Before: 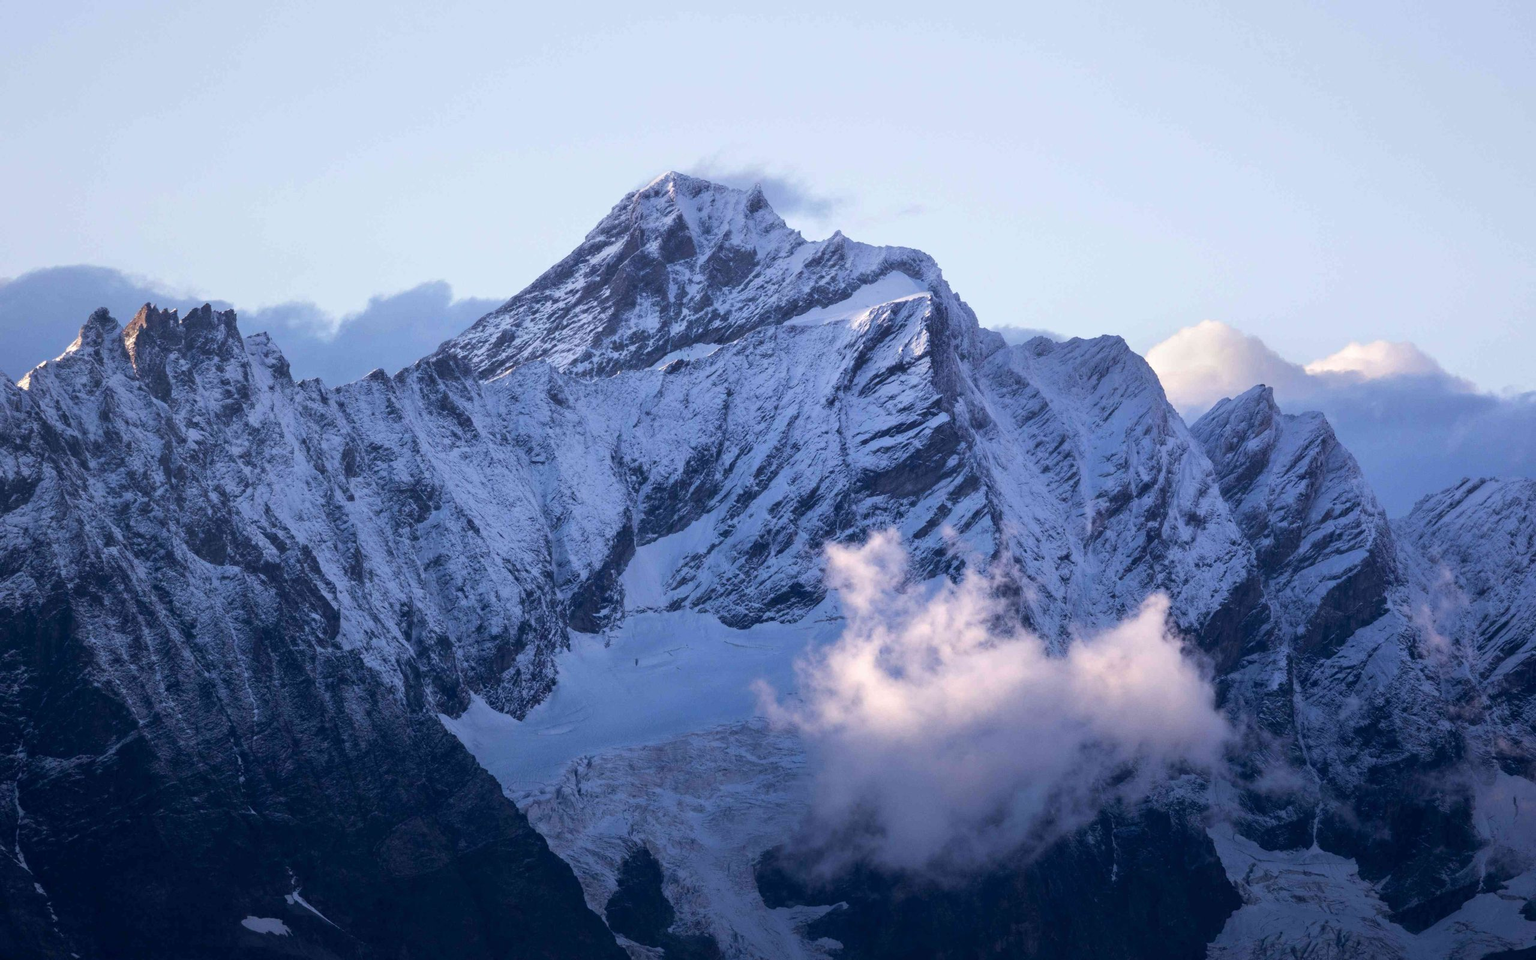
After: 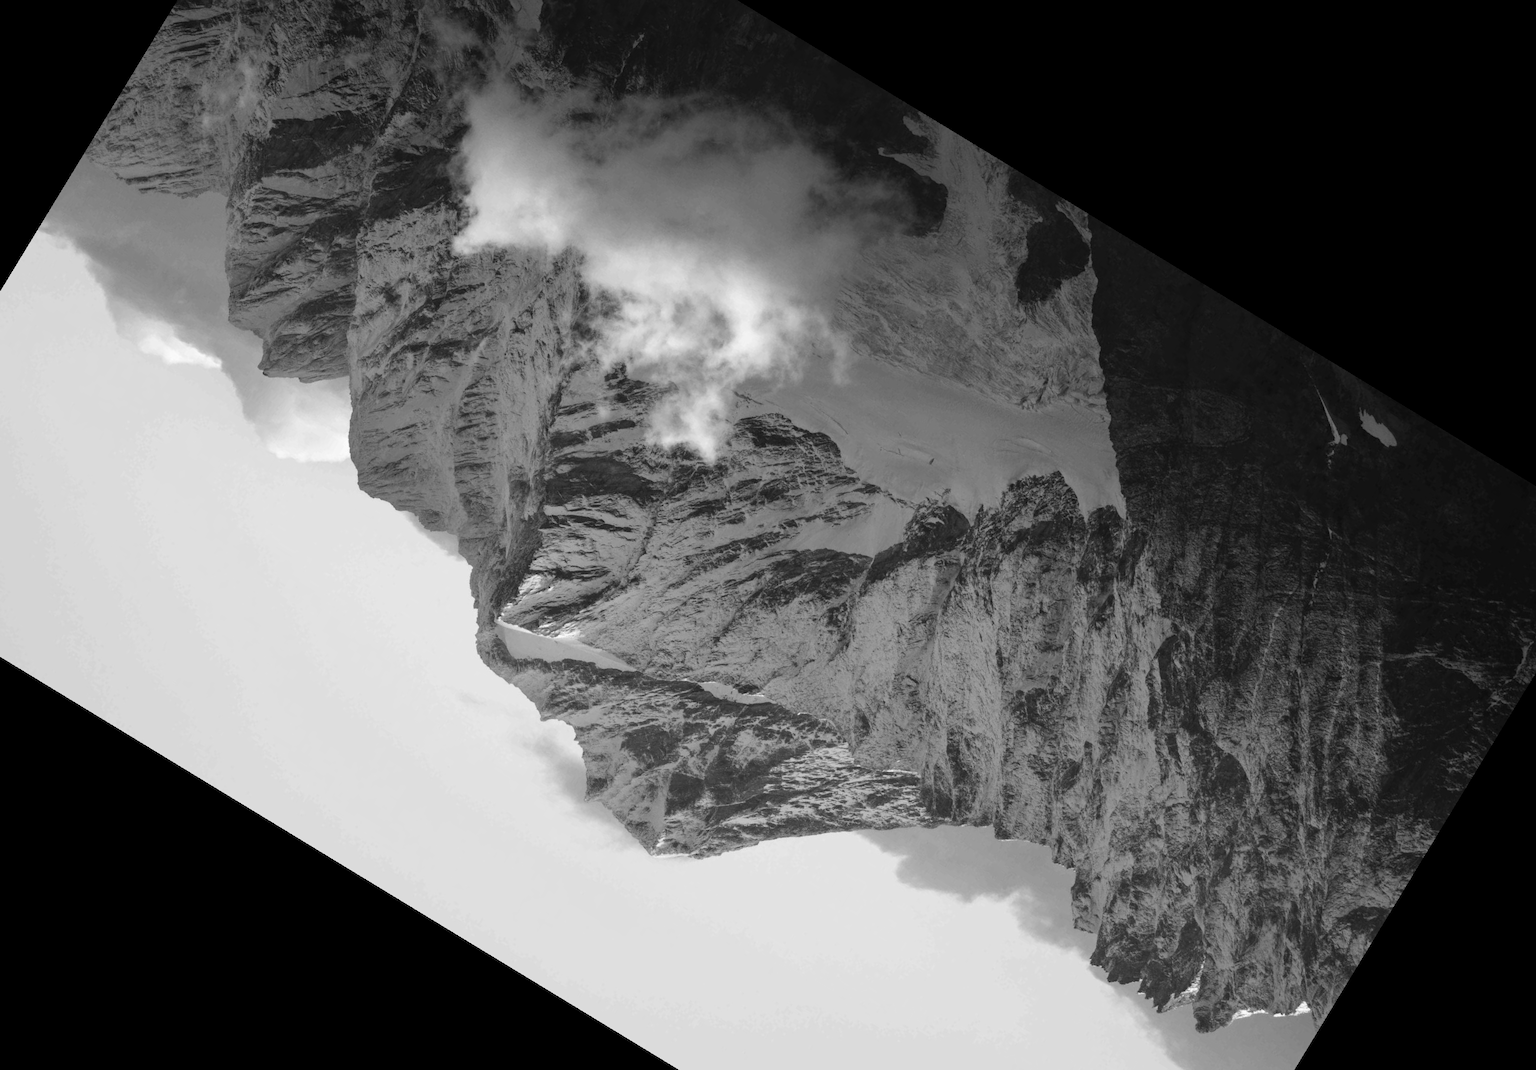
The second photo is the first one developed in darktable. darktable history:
crop and rotate: angle 148.68°, left 9.111%, top 15.603%, right 4.588%, bottom 17.041%
monochrome: on, module defaults
